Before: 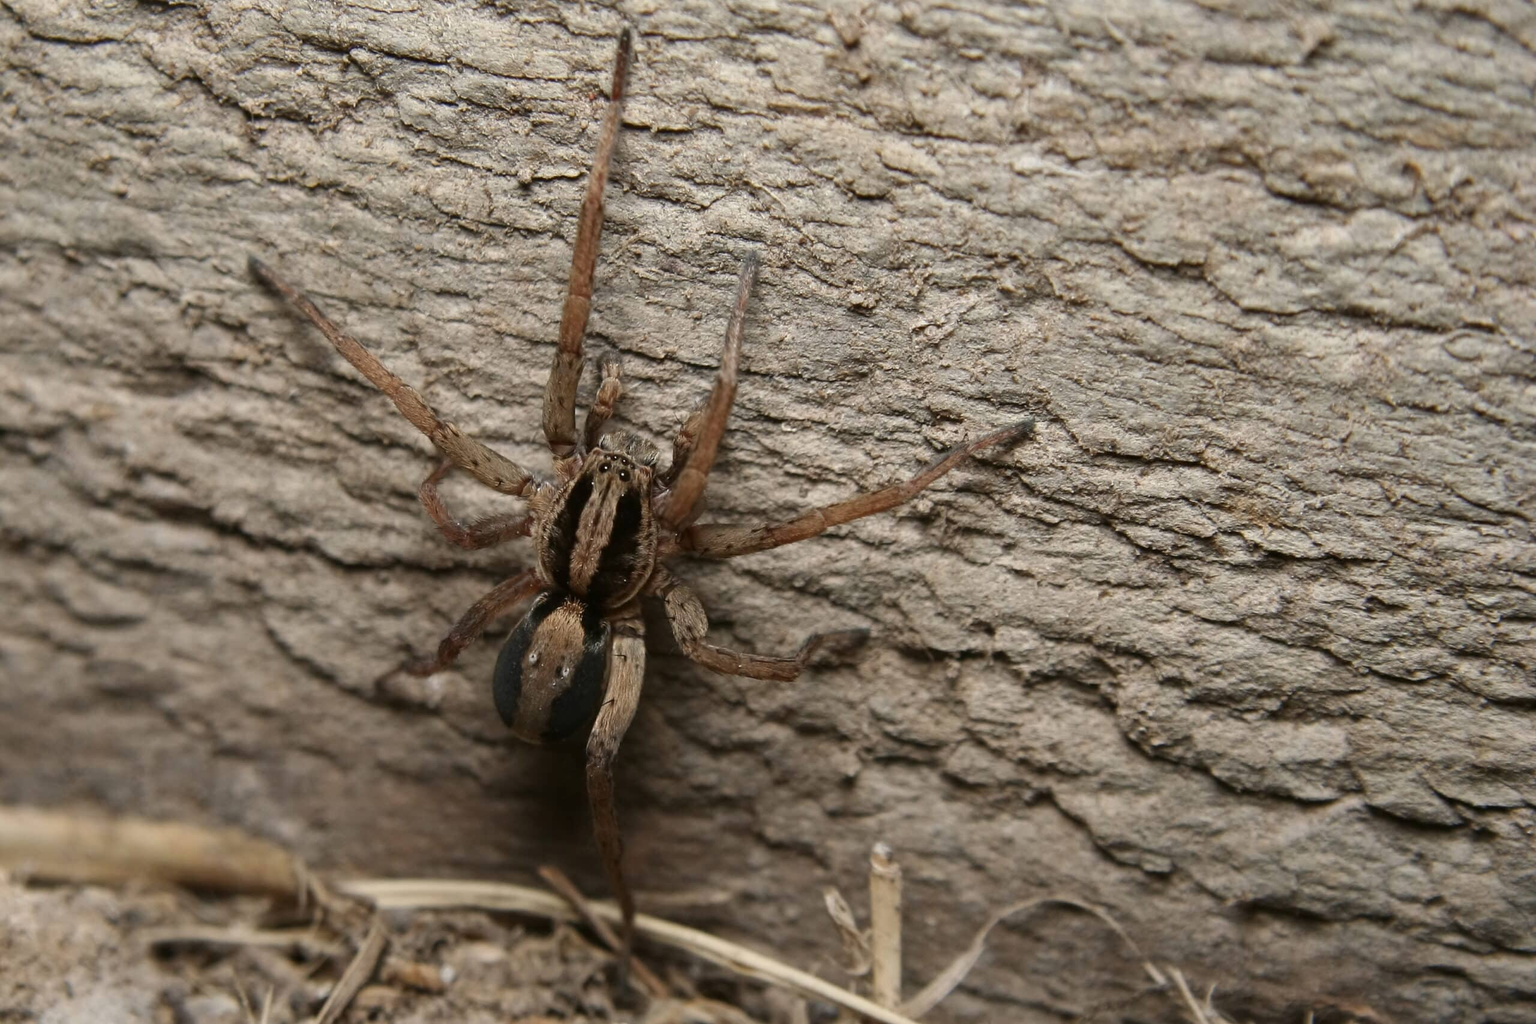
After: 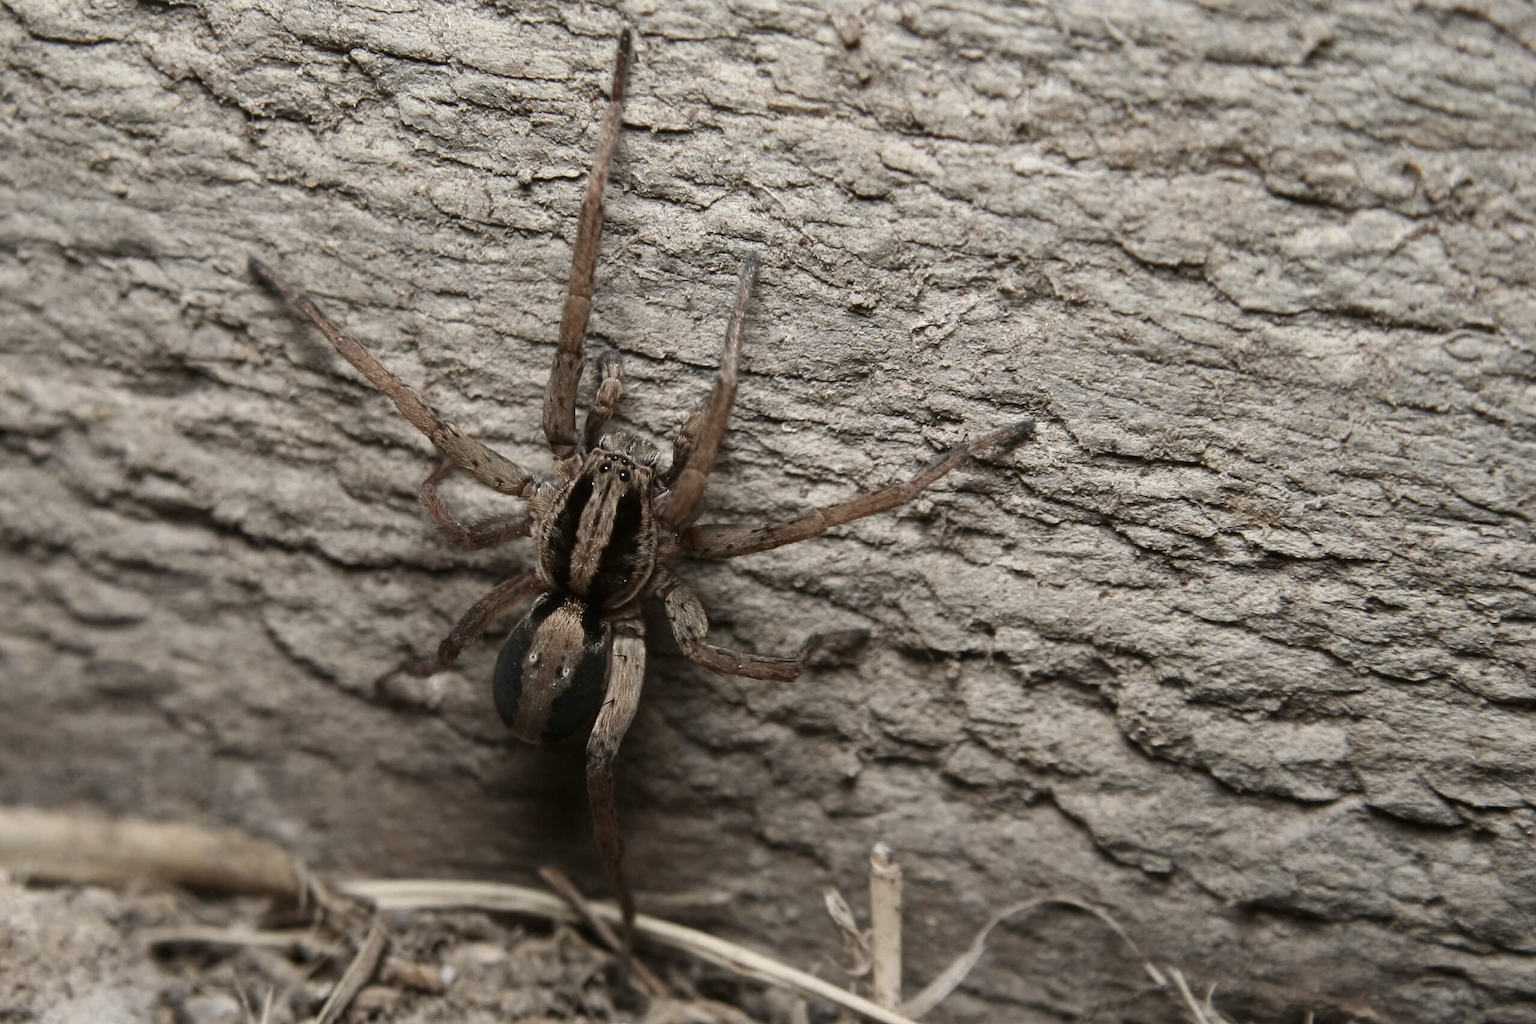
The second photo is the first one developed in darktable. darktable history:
levels: mode automatic, levels [0, 0.476, 0.951]
contrast brightness saturation: contrast 0.105, saturation -0.363
